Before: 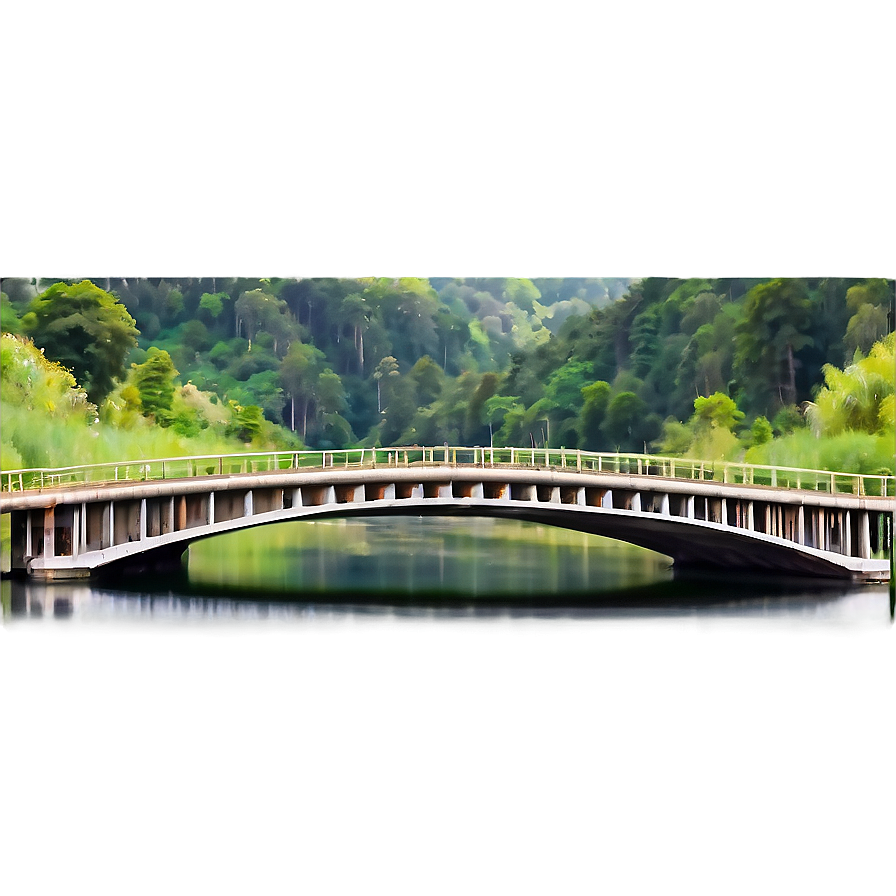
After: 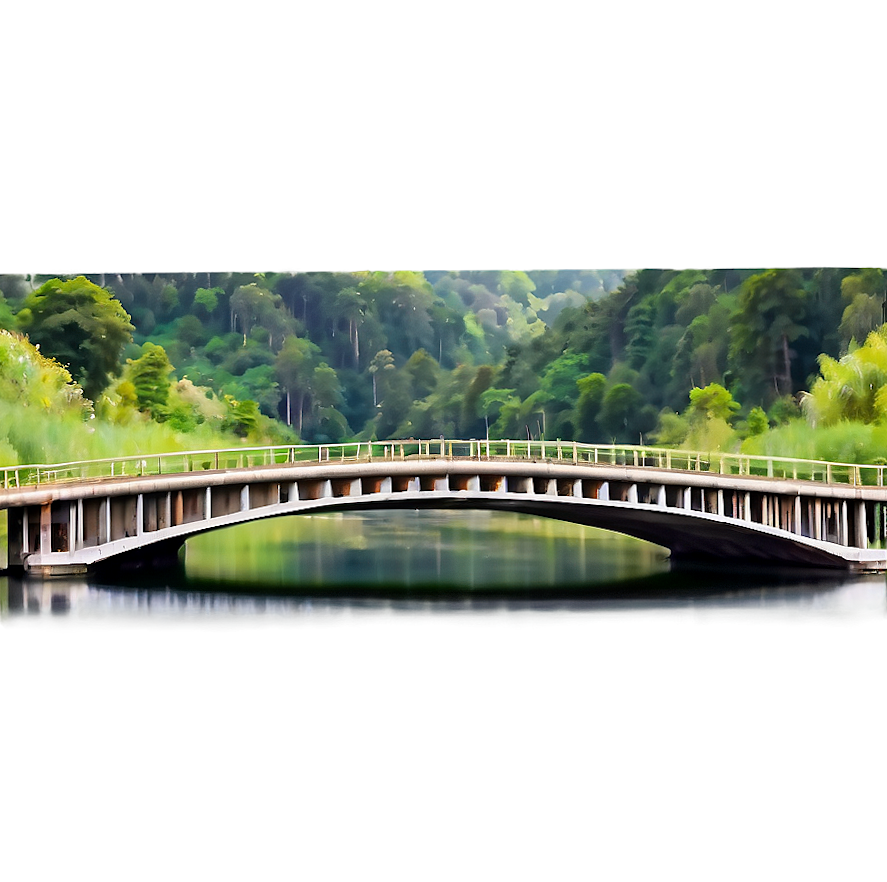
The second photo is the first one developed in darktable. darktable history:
exposure: black level correction 0.001, compensate highlight preservation false
rotate and perspective: rotation -0.45°, automatic cropping original format, crop left 0.008, crop right 0.992, crop top 0.012, crop bottom 0.988
